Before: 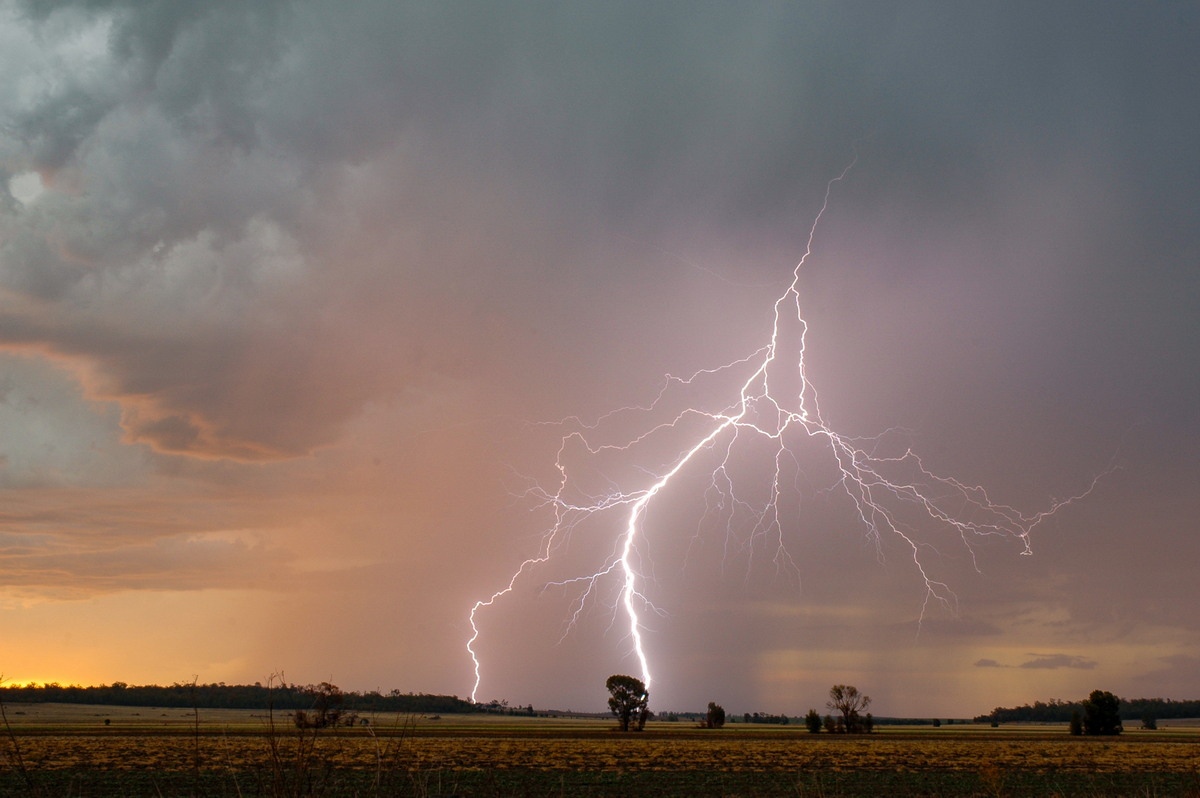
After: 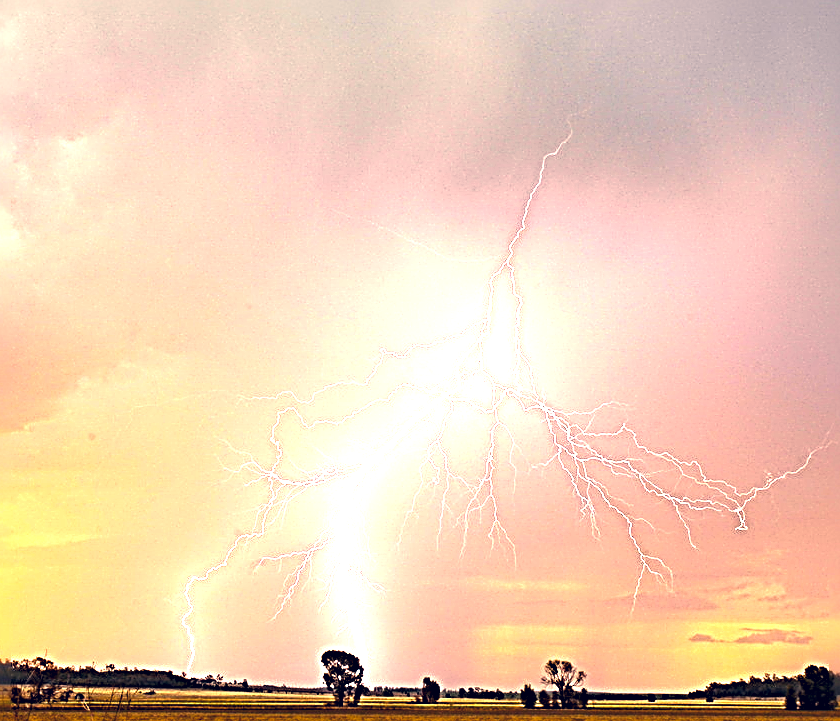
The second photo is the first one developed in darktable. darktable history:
color balance rgb: linear chroma grading › global chroma 7.911%, perceptual saturation grading › global saturation 30.539%, perceptual brilliance grading › highlights 10.367%, perceptual brilliance grading › mid-tones 5.648%
exposure: black level correction 0, exposure 1.706 EV, compensate highlight preservation false
color correction: highlights a* 19.56, highlights b* 27, shadows a* 3.49, shadows b* -17.42, saturation 0.759
crop and rotate: left 23.752%, top 3.234%, right 6.238%, bottom 6.322%
sharpen: radius 4.053, amount 1.992
